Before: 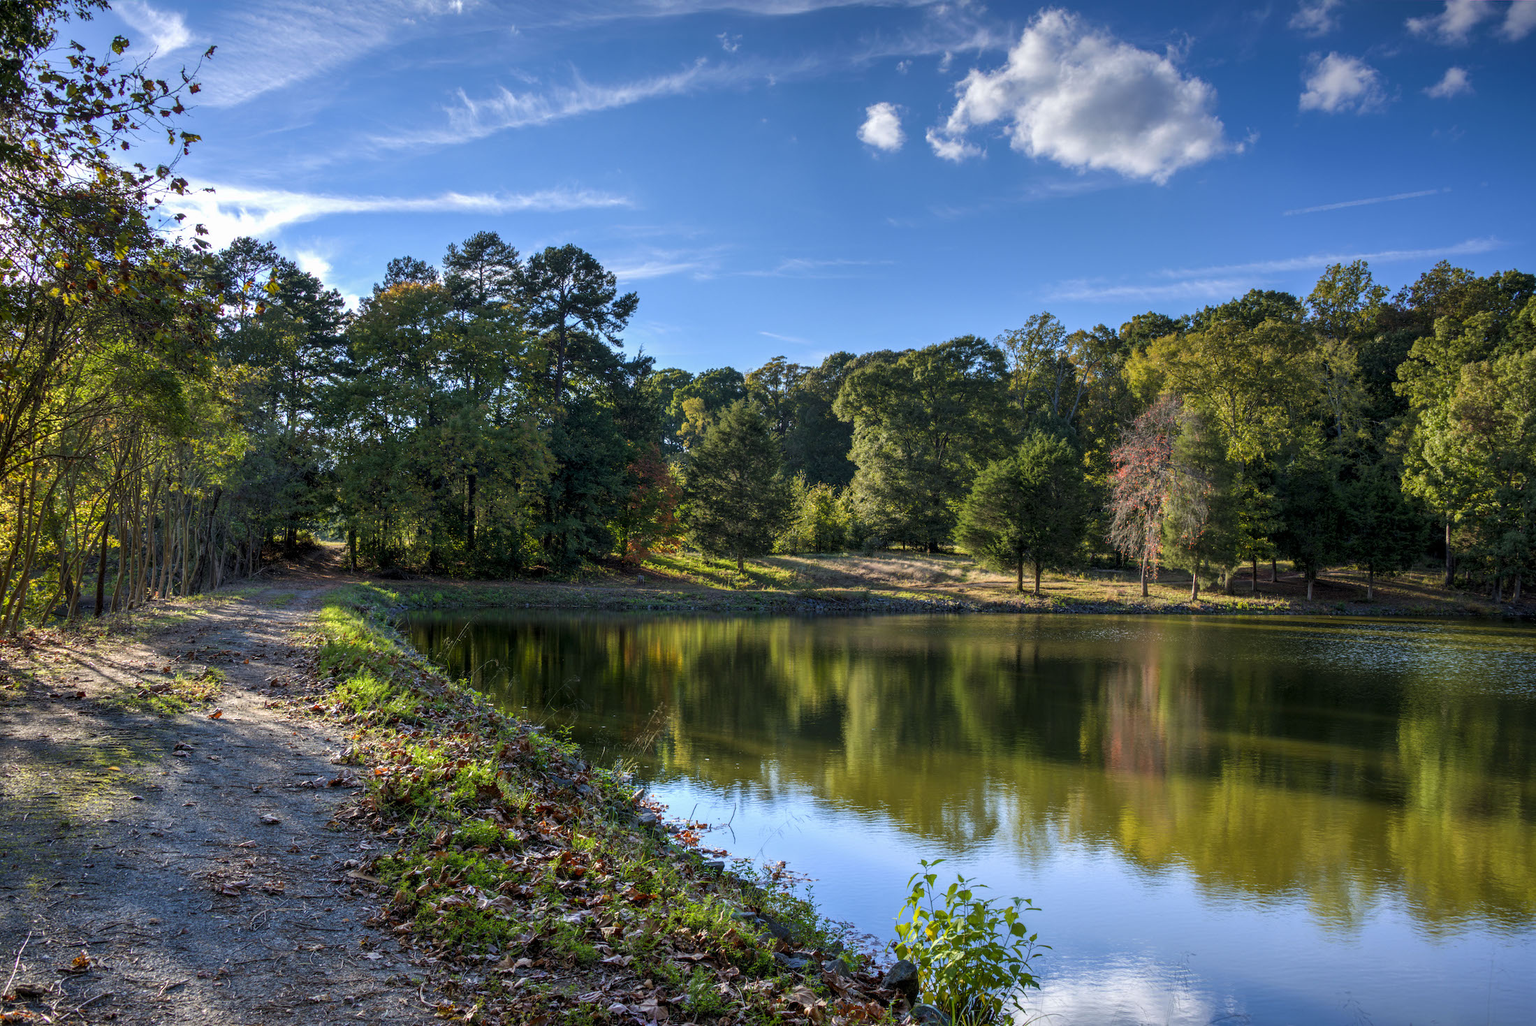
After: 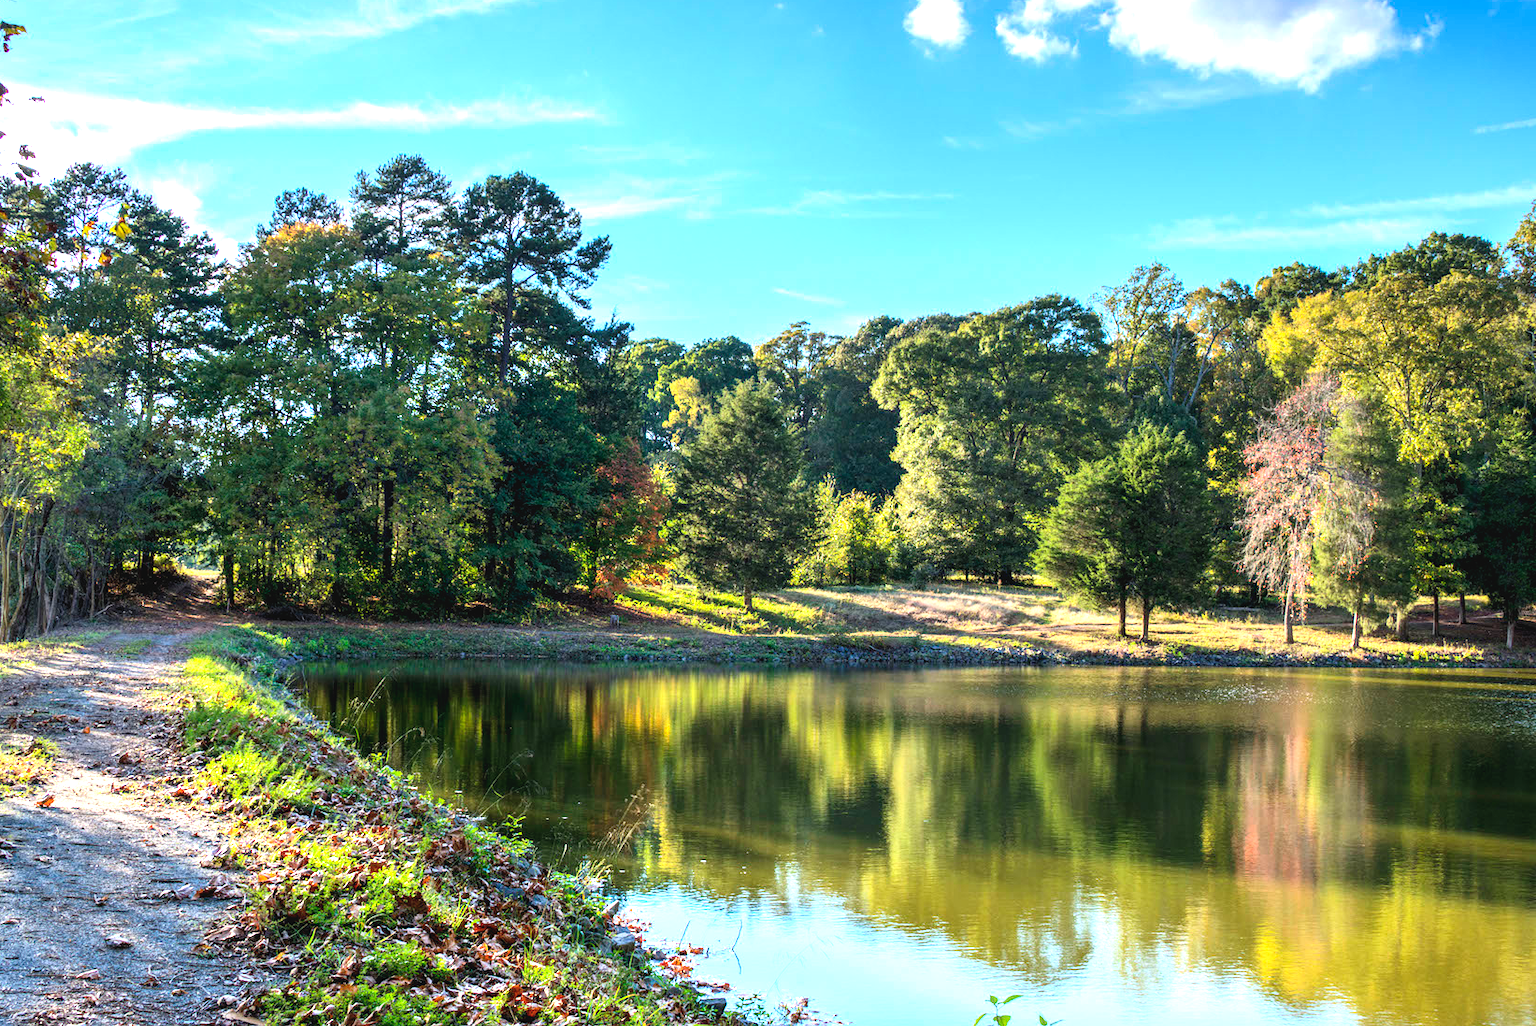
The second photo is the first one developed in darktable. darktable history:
exposure: black level correction -0.002, exposure 1.35 EV, compensate highlight preservation false
contrast brightness saturation: contrast 0.15, brightness 0.05
white balance: emerald 1
crop and rotate: left 11.831%, top 11.346%, right 13.429%, bottom 13.899%
